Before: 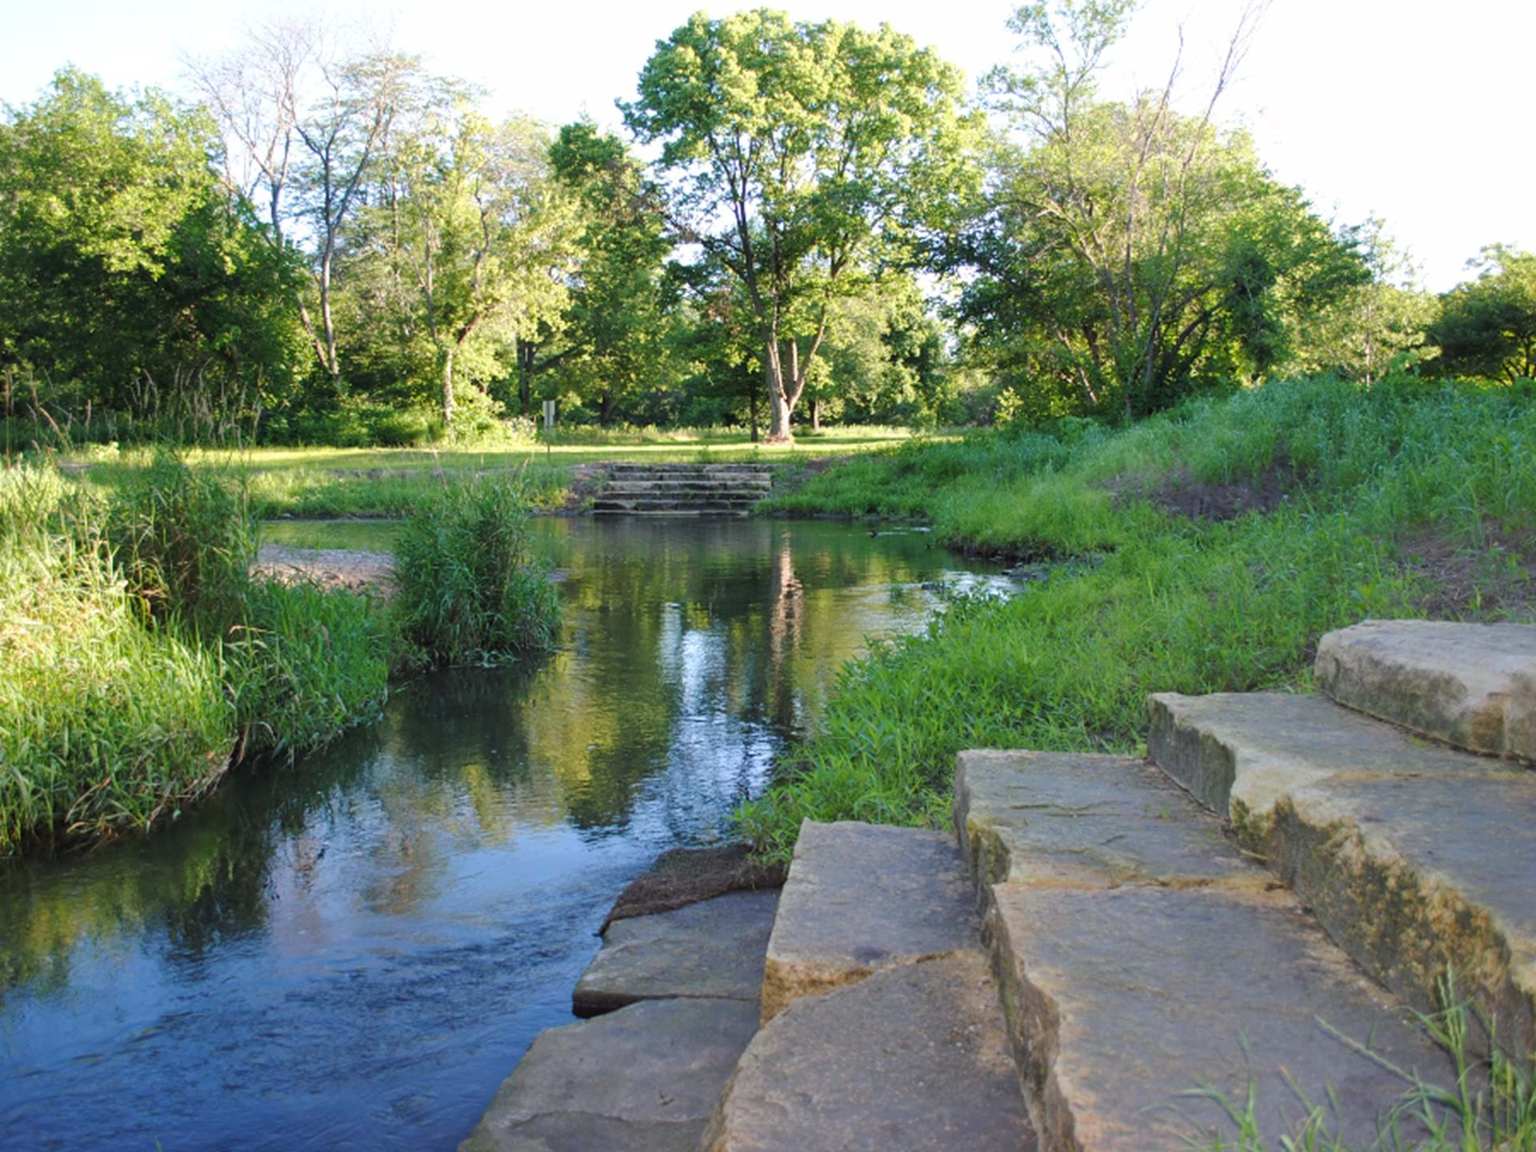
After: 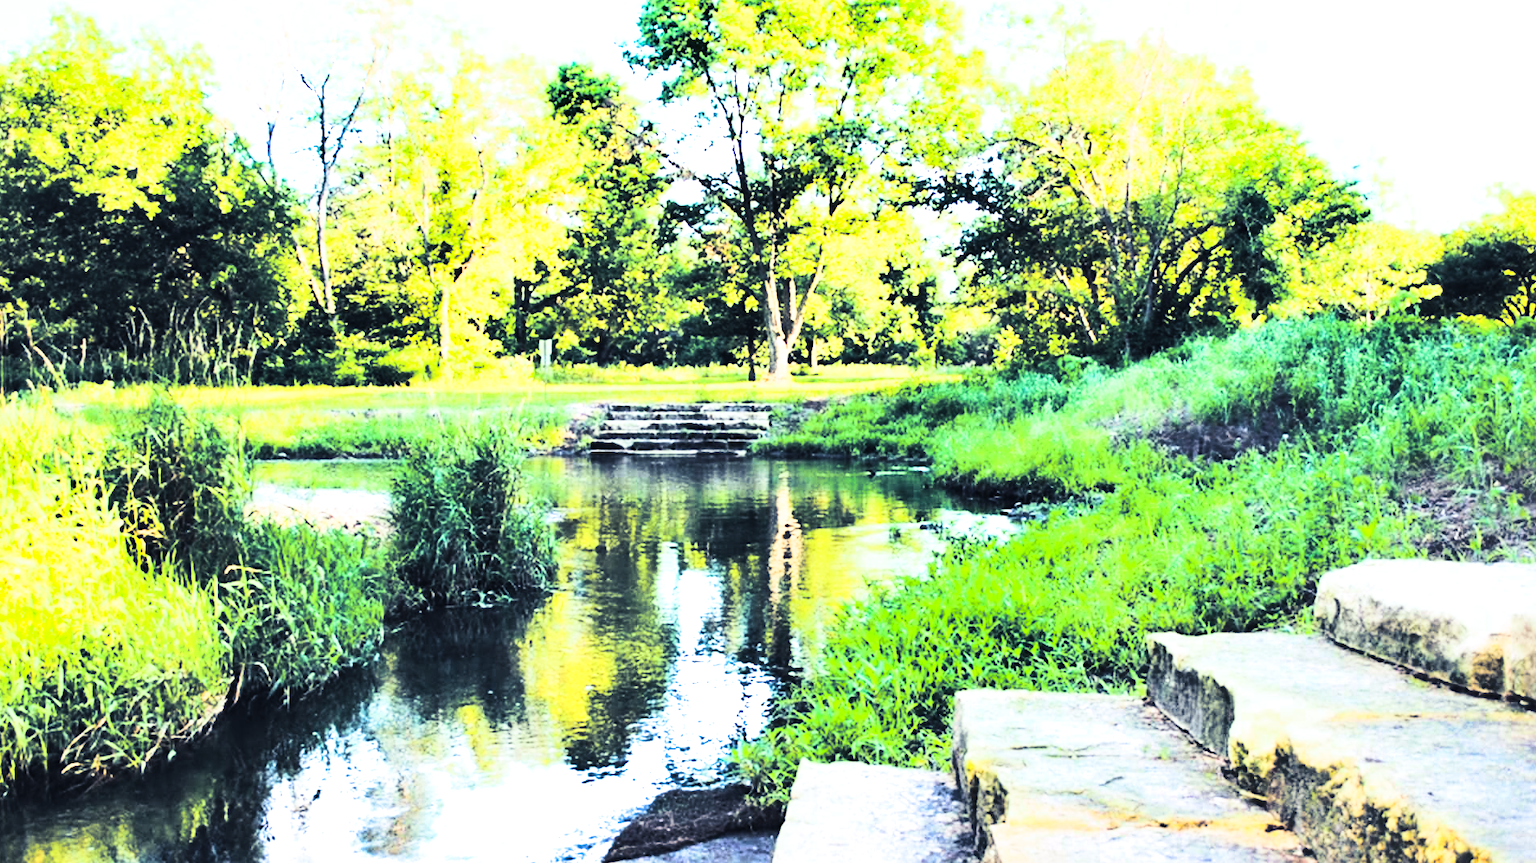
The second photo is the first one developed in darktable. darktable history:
rgb curve: curves: ch0 [(0, 0) (0.21, 0.15) (0.24, 0.21) (0.5, 0.75) (0.75, 0.96) (0.89, 0.99) (1, 1)]; ch1 [(0, 0.02) (0.21, 0.13) (0.25, 0.2) (0.5, 0.67) (0.75, 0.9) (0.89, 0.97) (1, 1)]; ch2 [(0, 0.02) (0.21, 0.13) (0.25, 0.2) (0.5, 0.67) (0.75, 0.9) (0.89, 0.97) (1, 1)], compensate middle gray true
contrast brightness saturation: contrast 0.43, brightness 0.56, saturation -0.19
split-toning: shadows › hue 230.4°
crop: left 0.387%, top 5.469%, bottom 19.809%
white balance: red 0.986, blue 1.01
shadows and highlights: soften with gaussian
local contrast: mode bilateral grid, contrast 20, coarseness 50, detail 120%, midtone range 0.2
color balance rgb: perceptual saturation grading › global saturation 20%, perceptual saturation grading › highlights -25%, perceptual saturation grading › shadows 25%, global vibrance 50%
